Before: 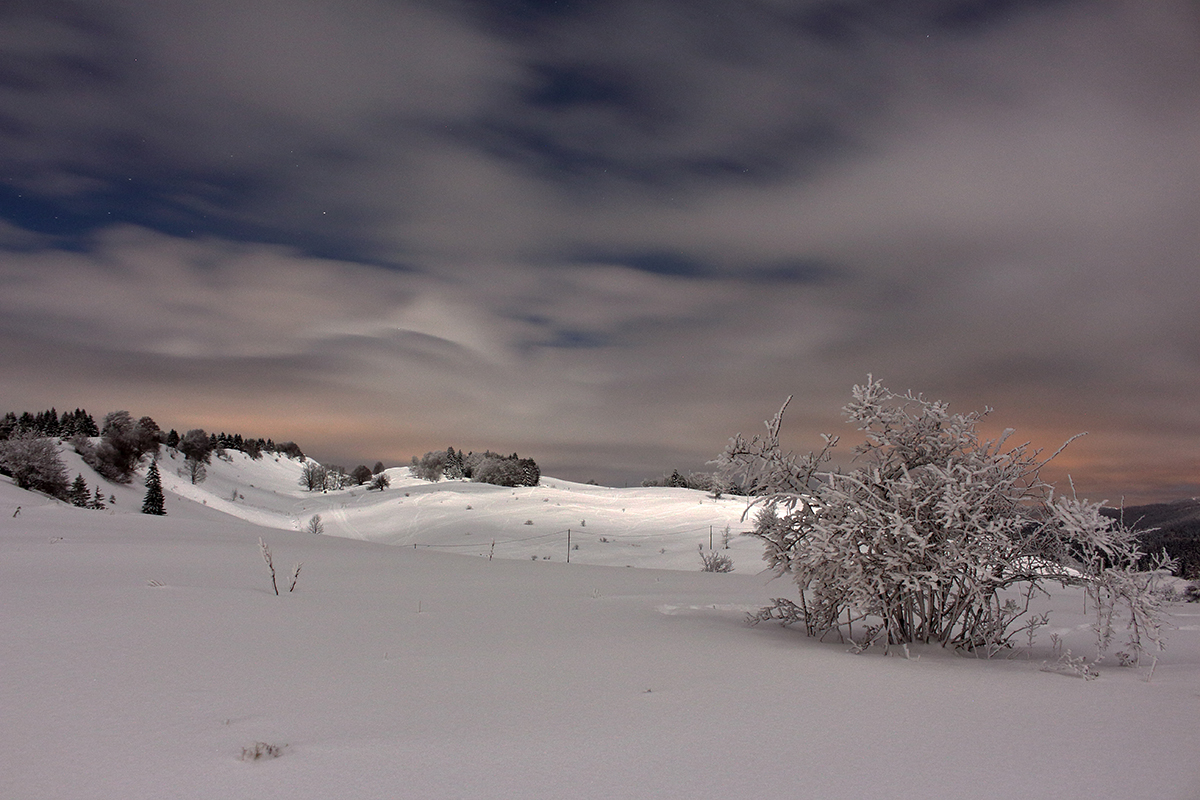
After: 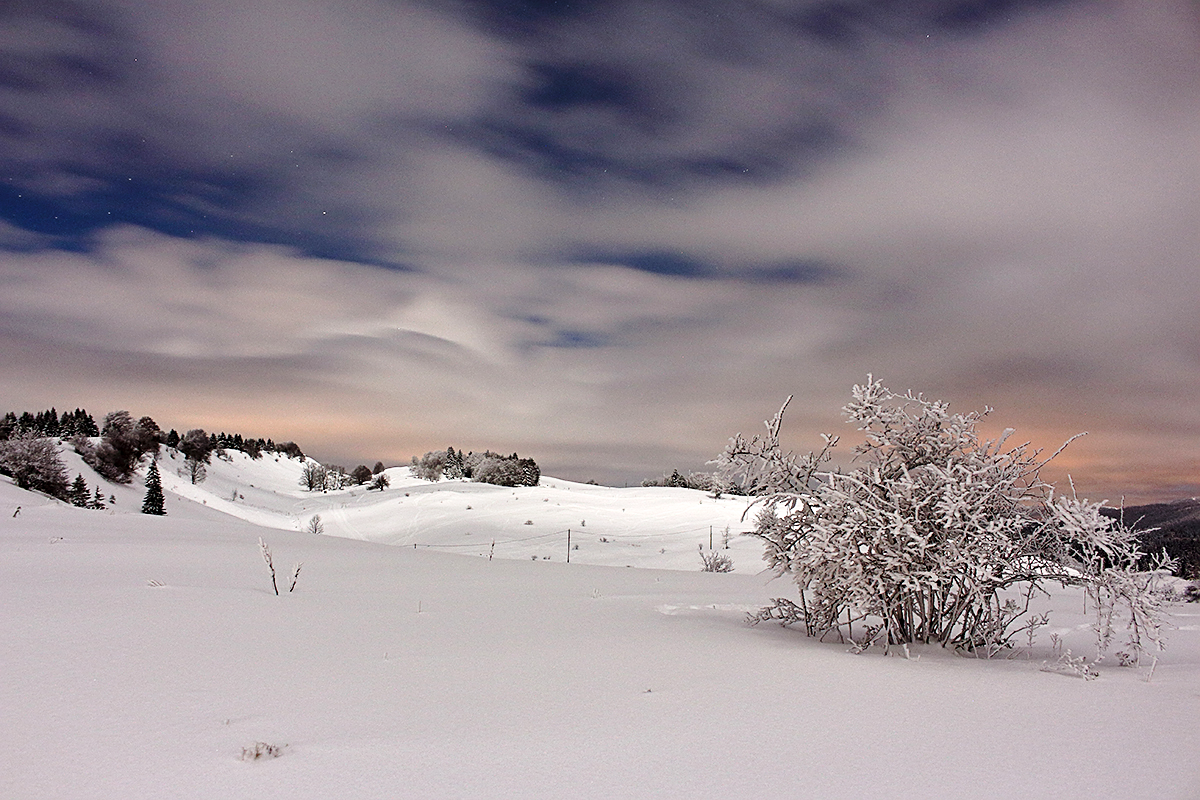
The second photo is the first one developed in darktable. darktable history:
sharpen: amount 0.492
base curve: curves: ch0 [(0, 0) (0.028, 0.03) (0.121, 0.232) (0.46, 0.748) (0.859, 0.968) (1, 1)], preserve colors none
